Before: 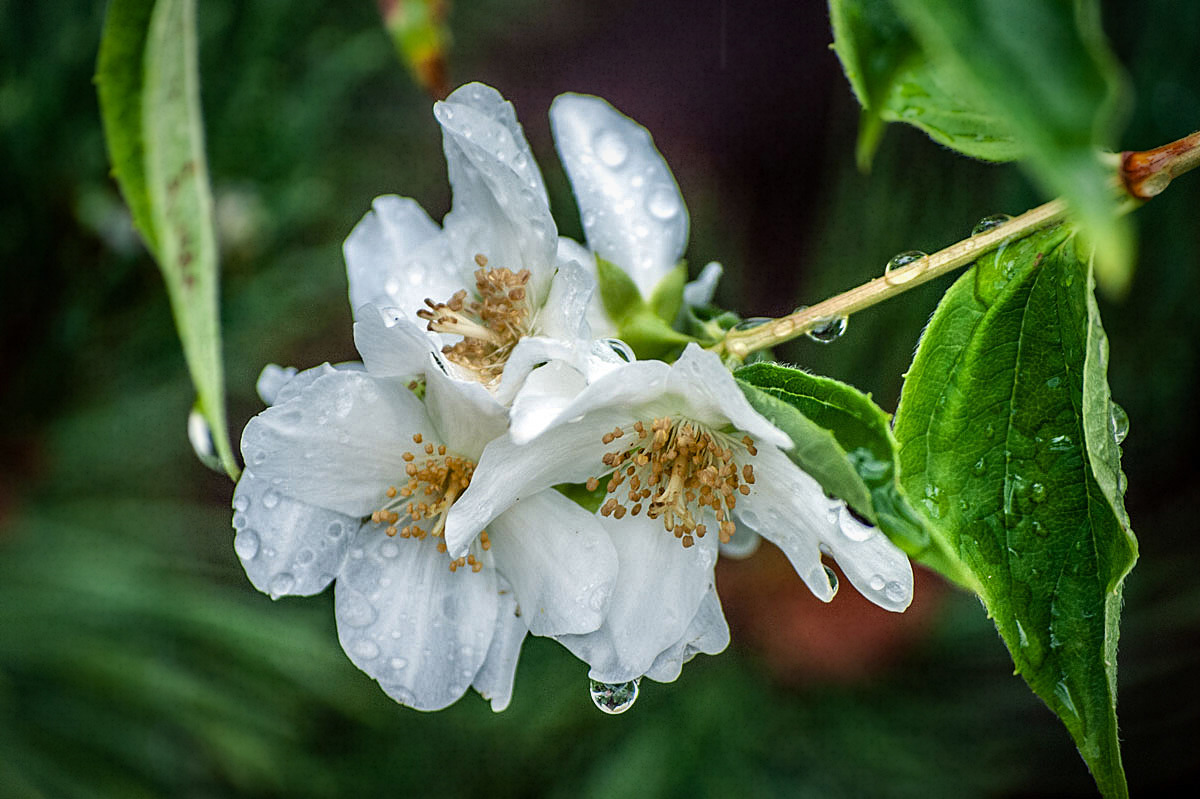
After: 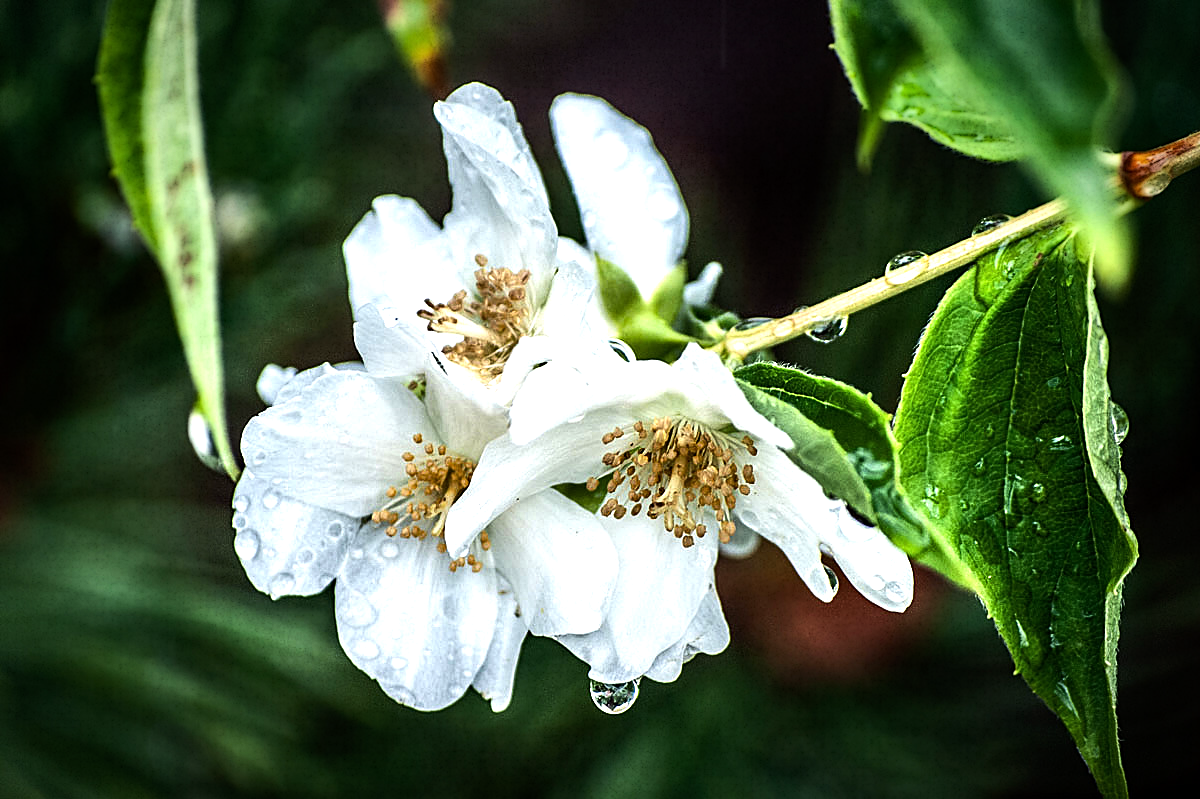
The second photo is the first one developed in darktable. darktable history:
sharpen: amount 0.214
tone equalizer: -8 EV -1.1 EV, -7 EV -1 EV, -6 EV -0.845 EV, -5 EV -0.6 EV, -3 EV 0.598 EV, -2 EV 0.869 EV, -1 EV 1.01 EV, +0 EV 1.06 EV, edges refinement/feathering 500, mask exposure compensation -1.57 EV, preserve details no
